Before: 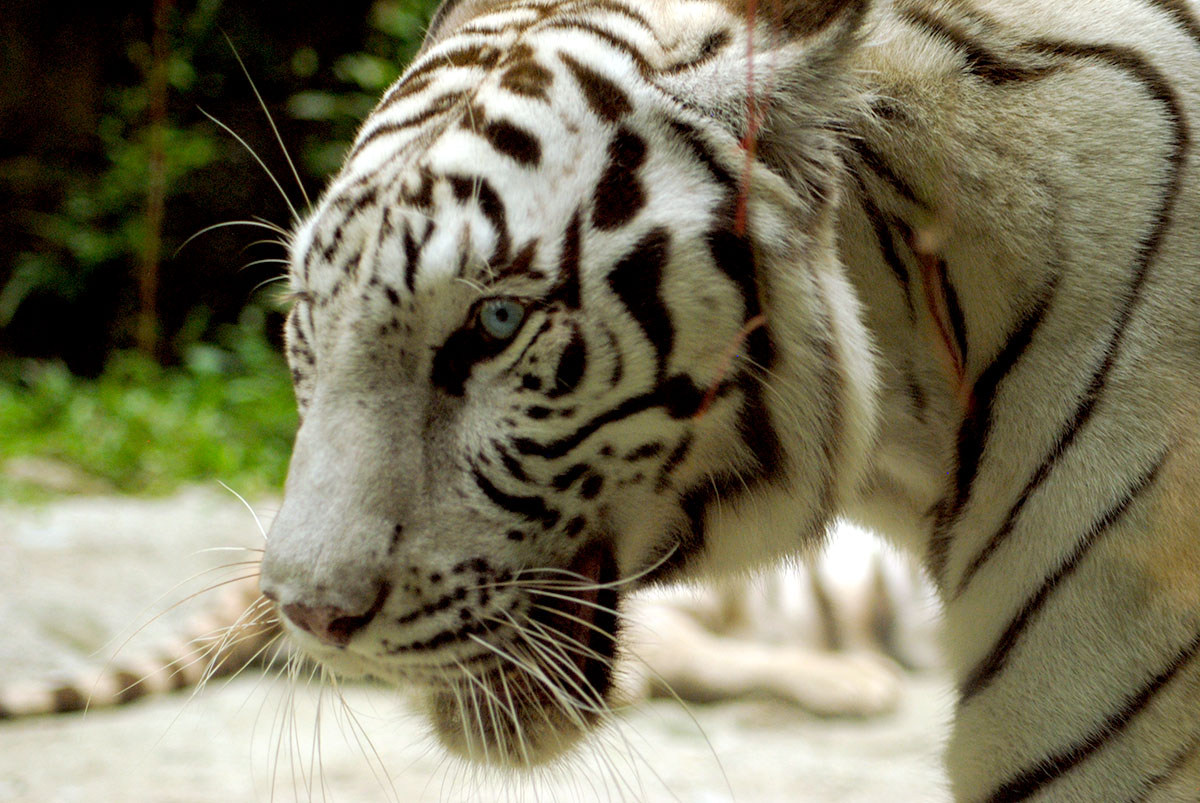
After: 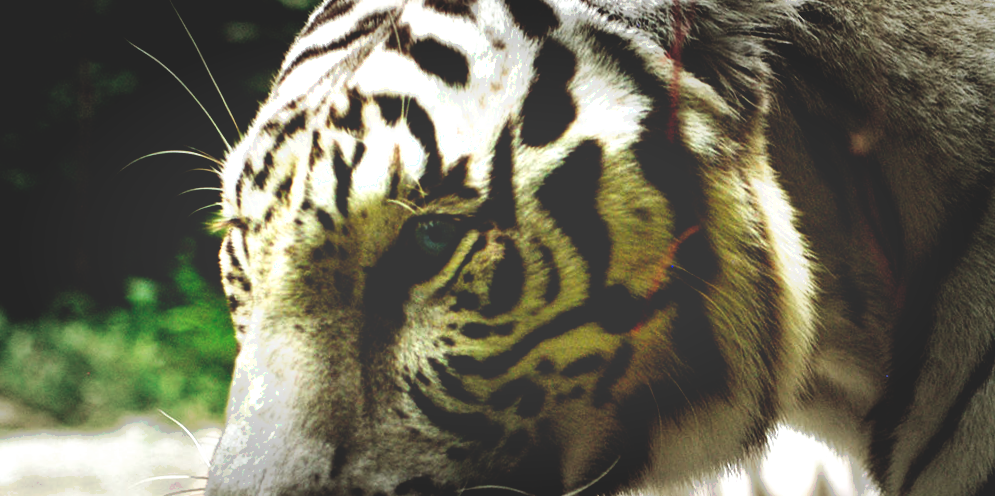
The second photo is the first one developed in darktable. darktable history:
haze removal: compatibility mode true, adaptive false
vignetting: fall-off start 48.41%, automatic ratio true, width/height ratio 1.29, unbound false
crop: left 3.015%, top 8.969%, right 9.647%, bottom 26.457%
tone equalizer: on, module defaults
exposure: black level correction 0, exposure 0.9 EV, compensate highlight preservation false
base curve: curves: ch0 [(0, 0.036) (0.083, 0.04) (0.804, 1)], preserve colors none
rotate and perspective: rotation -2.12°, lens shift (vertical) 0.009, lens shift (horizontal) -0.008, automatic cropping original format, crop left 0.036, crop right 0.964, crop top 0.05, crop bottom 0.959
